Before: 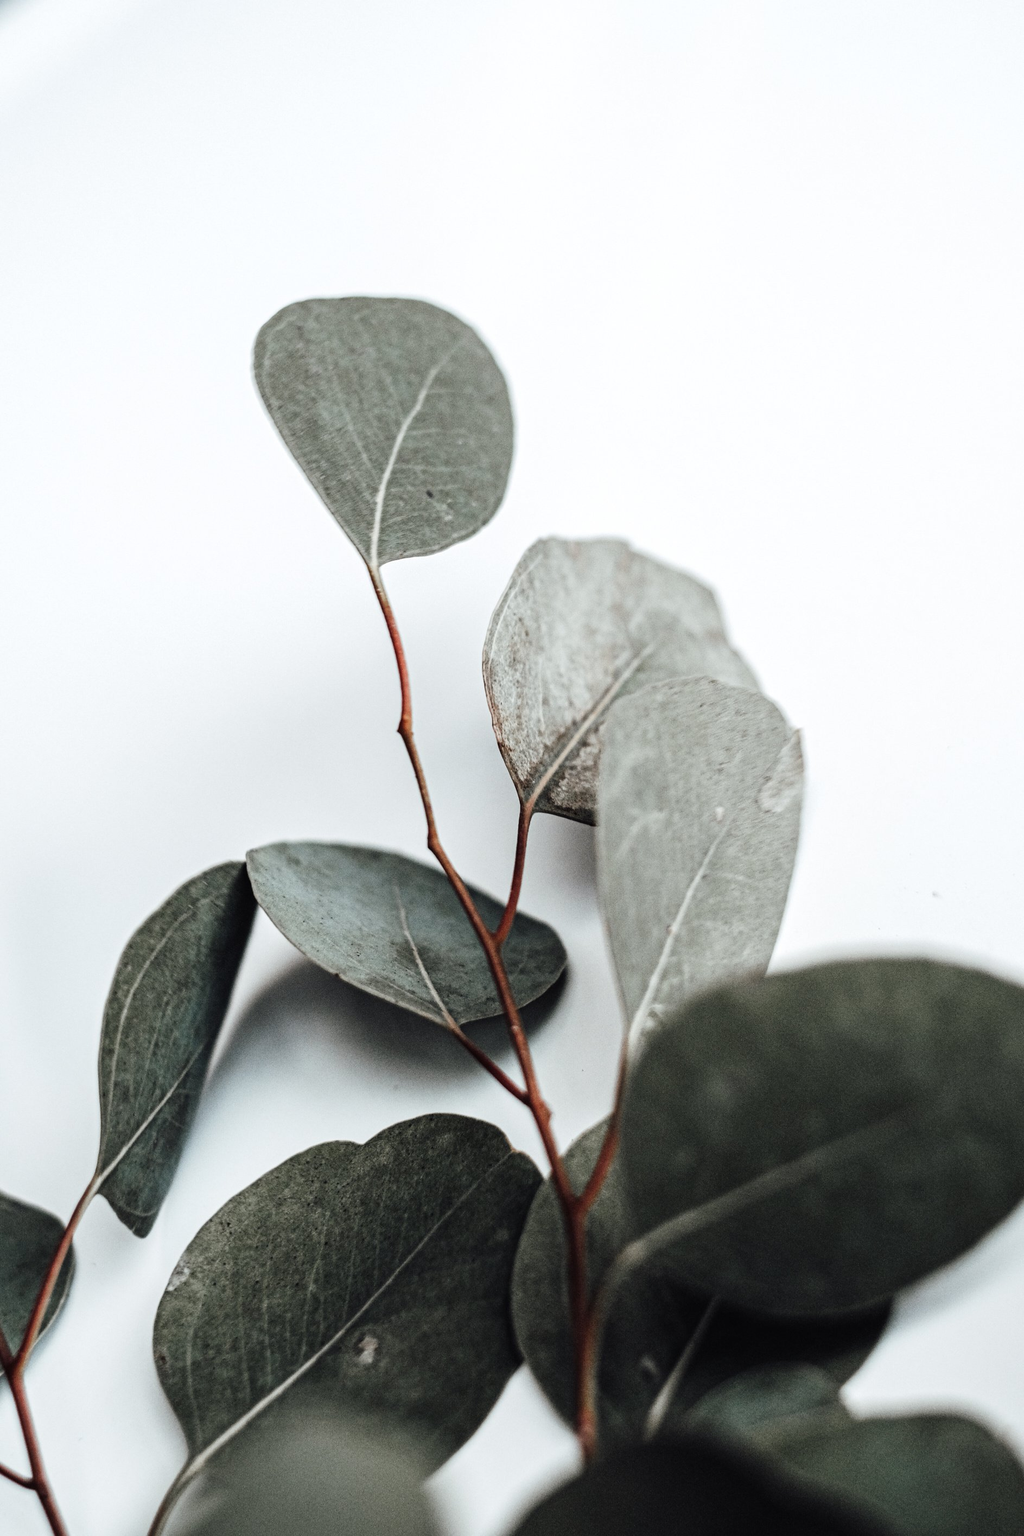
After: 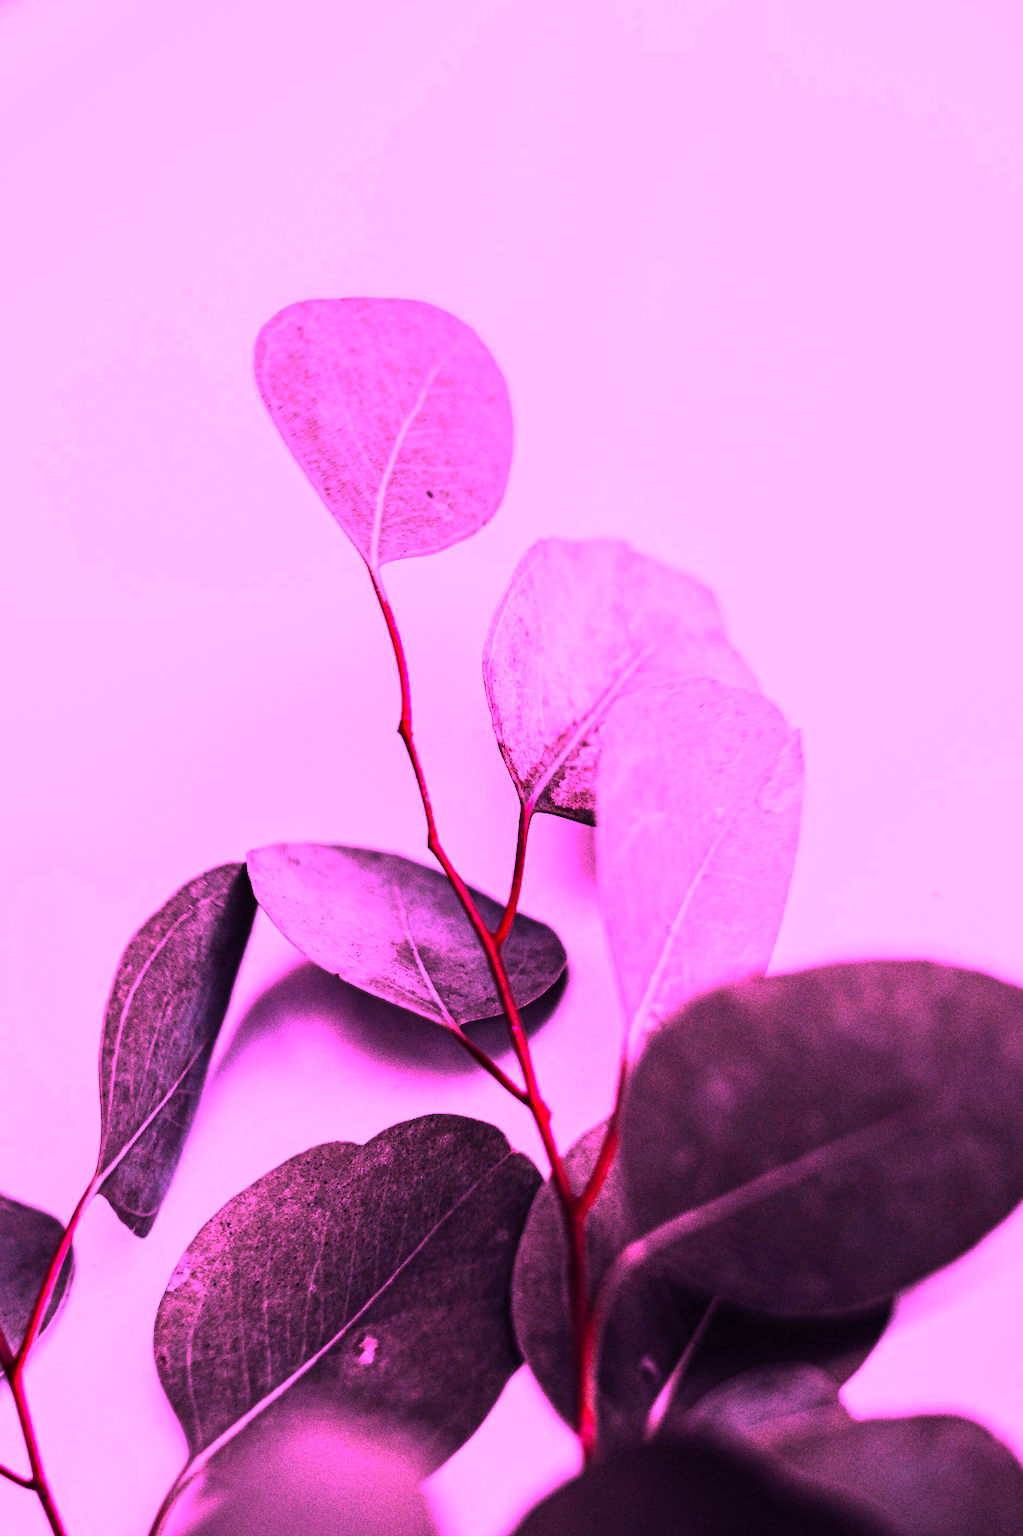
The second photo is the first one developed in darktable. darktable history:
white balance: red 1.91, blue 1.727
color balance rgb: linear chroma grading › global chroma 9%, perceptual saturation grading › global saturation 36%, perceptual brilliance grading › global brilliance 15%, perceptual brilliance grading › shadows -35%, global vibrance 15%
